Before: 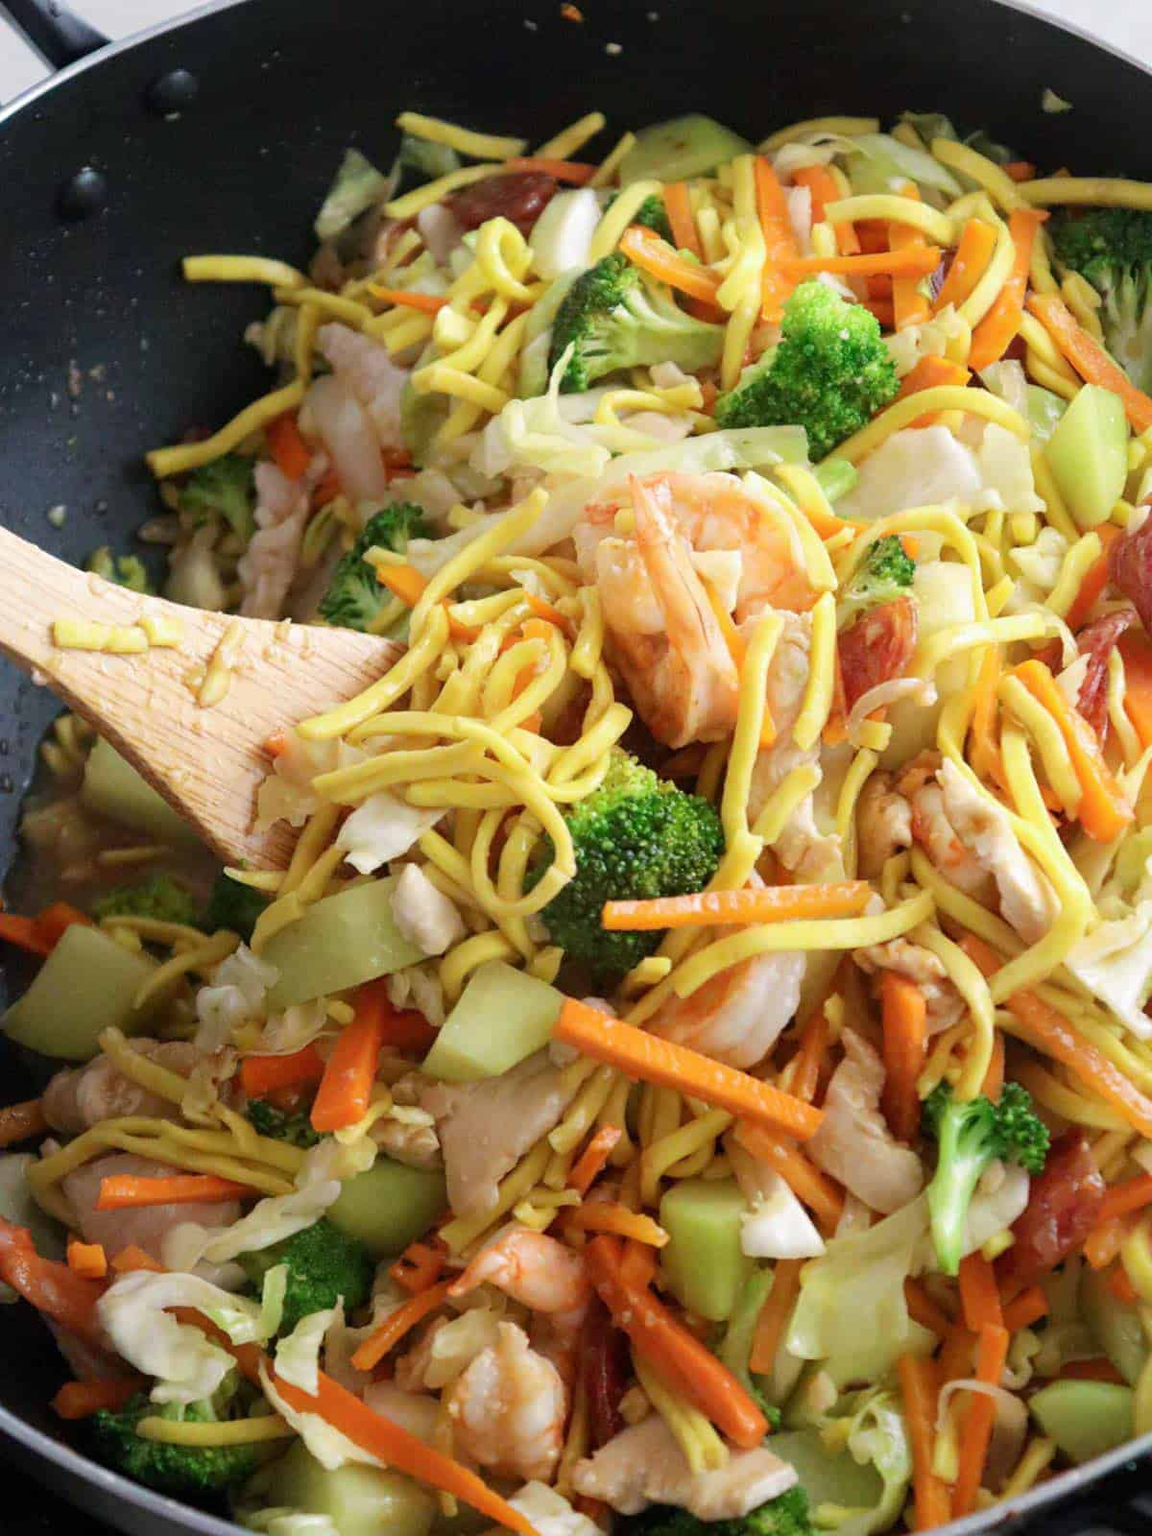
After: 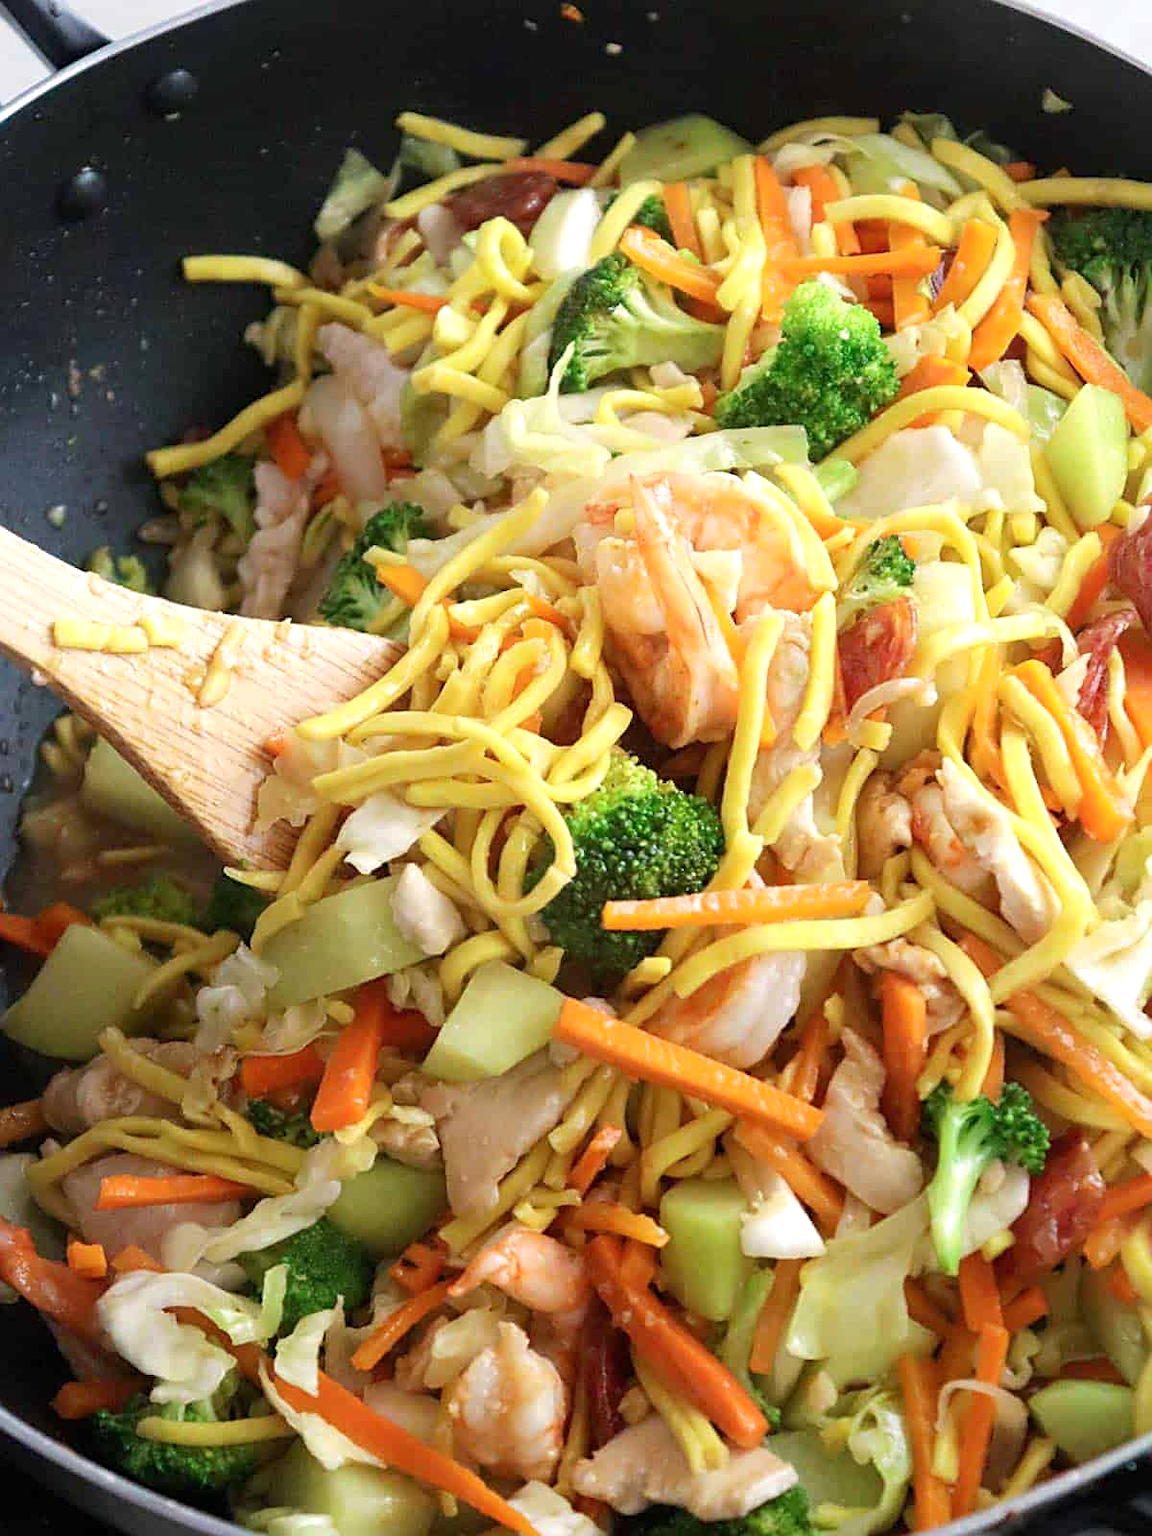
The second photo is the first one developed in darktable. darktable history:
exposure: exposure 0.258 EV, compensate highlight preservation false
sharpen: on, module defaults
